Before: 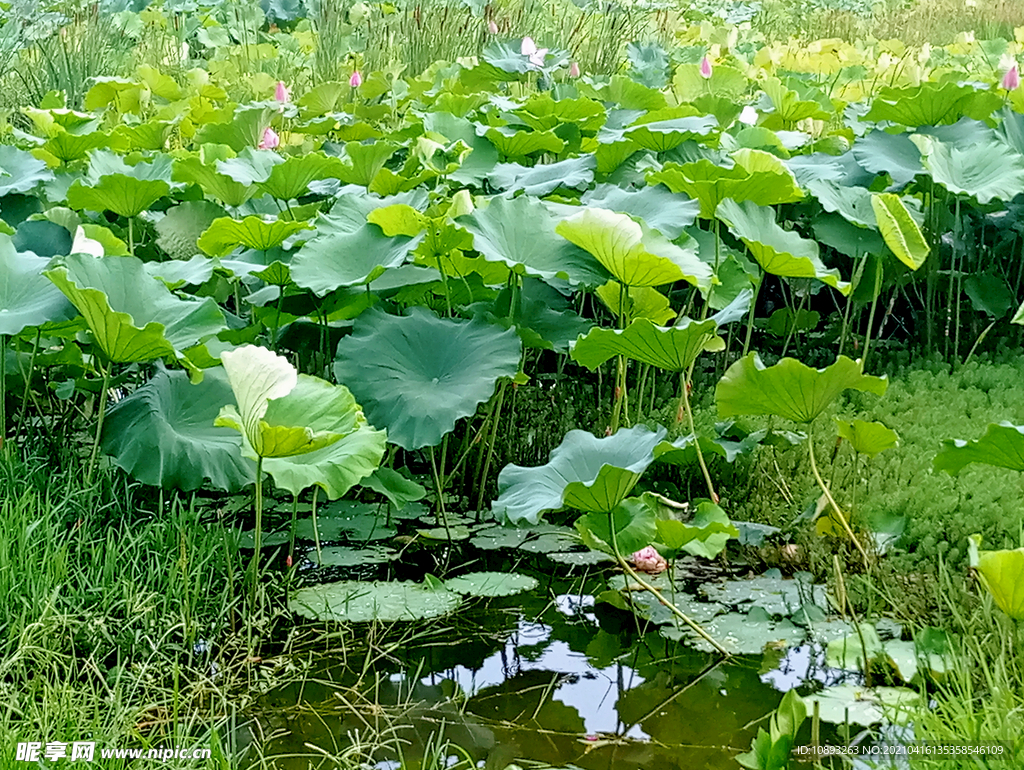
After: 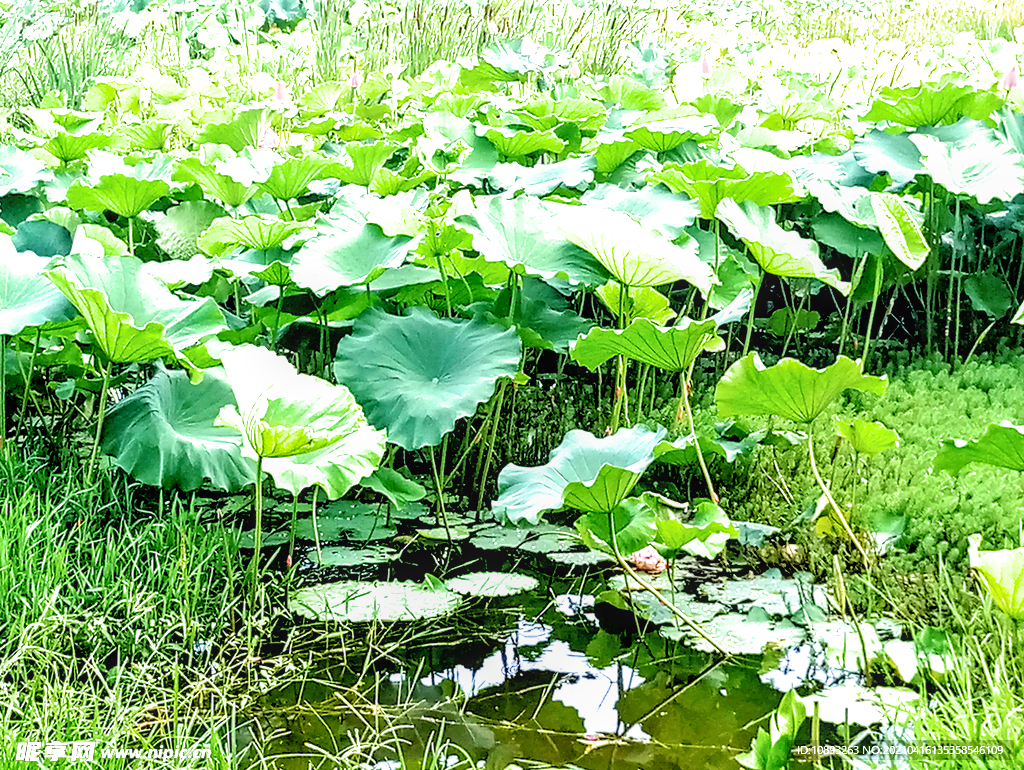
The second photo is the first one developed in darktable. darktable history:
exposure: exposure 1.139 EV, compensate highlight preservation false
filmic rgb: black relative exposure -4.91 EV, white relative exposure 2.84 EV, hardness 3.71, color science v6 (2022)
local contrast: on, module defaults
